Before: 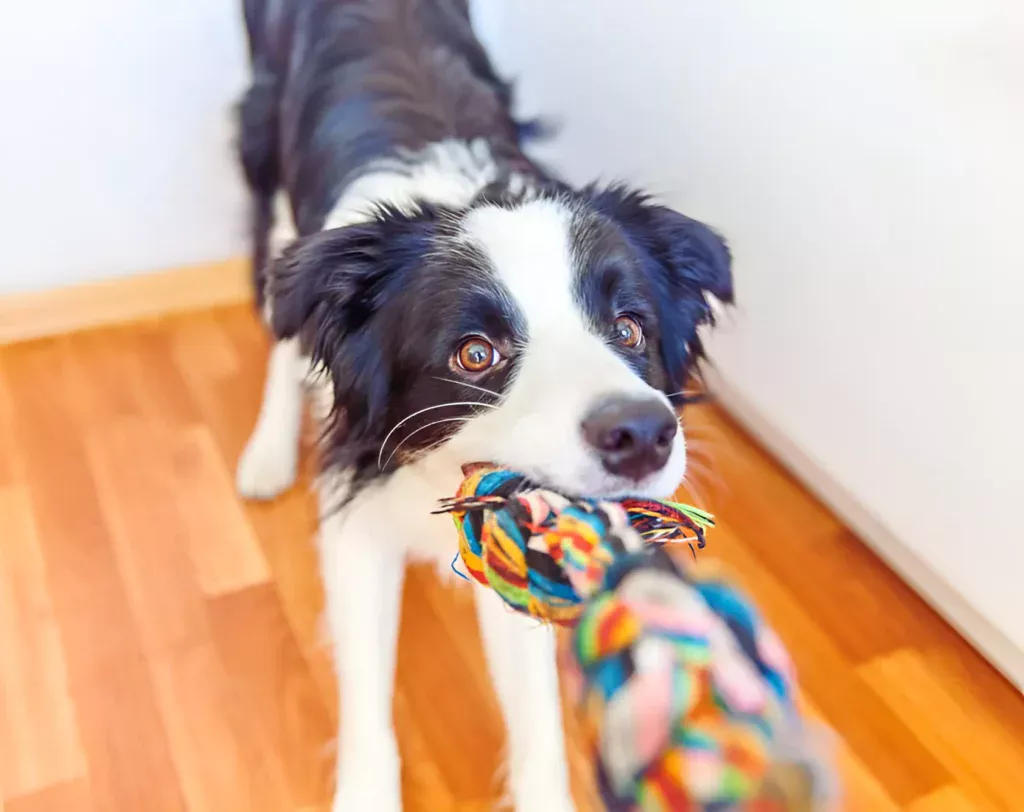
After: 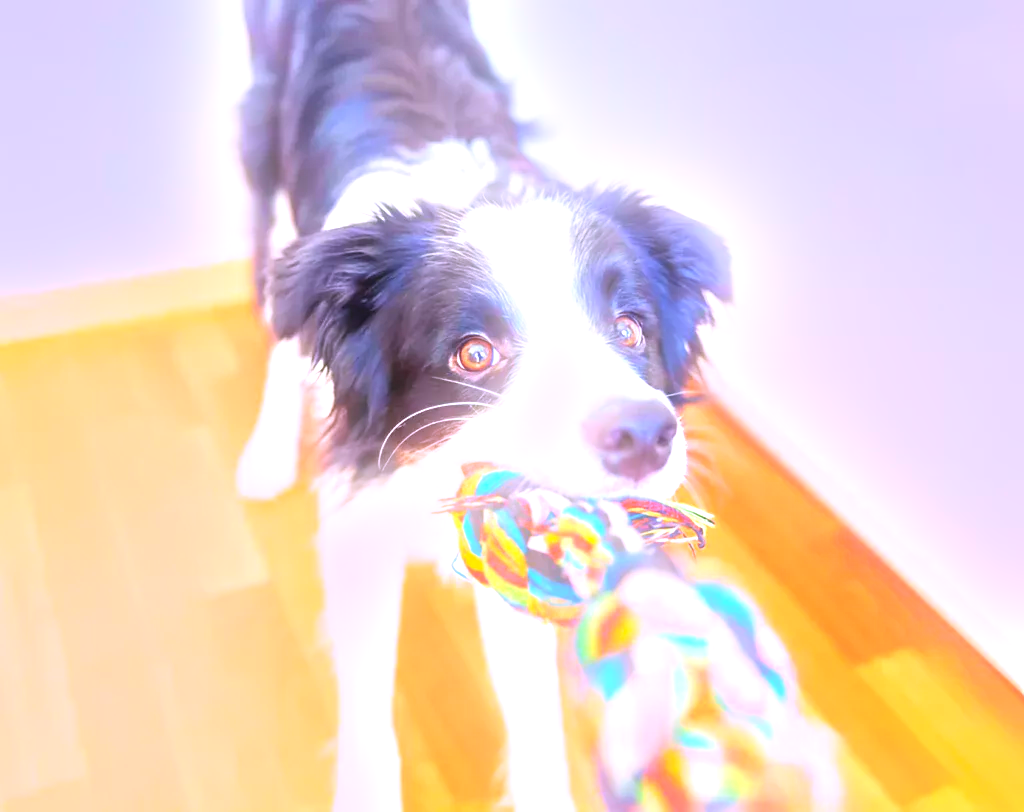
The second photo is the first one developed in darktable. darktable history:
white balance: red 1.042, blue 1.17
exposure: black level correction 0, exposure 1.1 EV, compensate exposure bias true, compensate highlight preservation false
bloom: size 9%, threshold 100%, strength 7%
